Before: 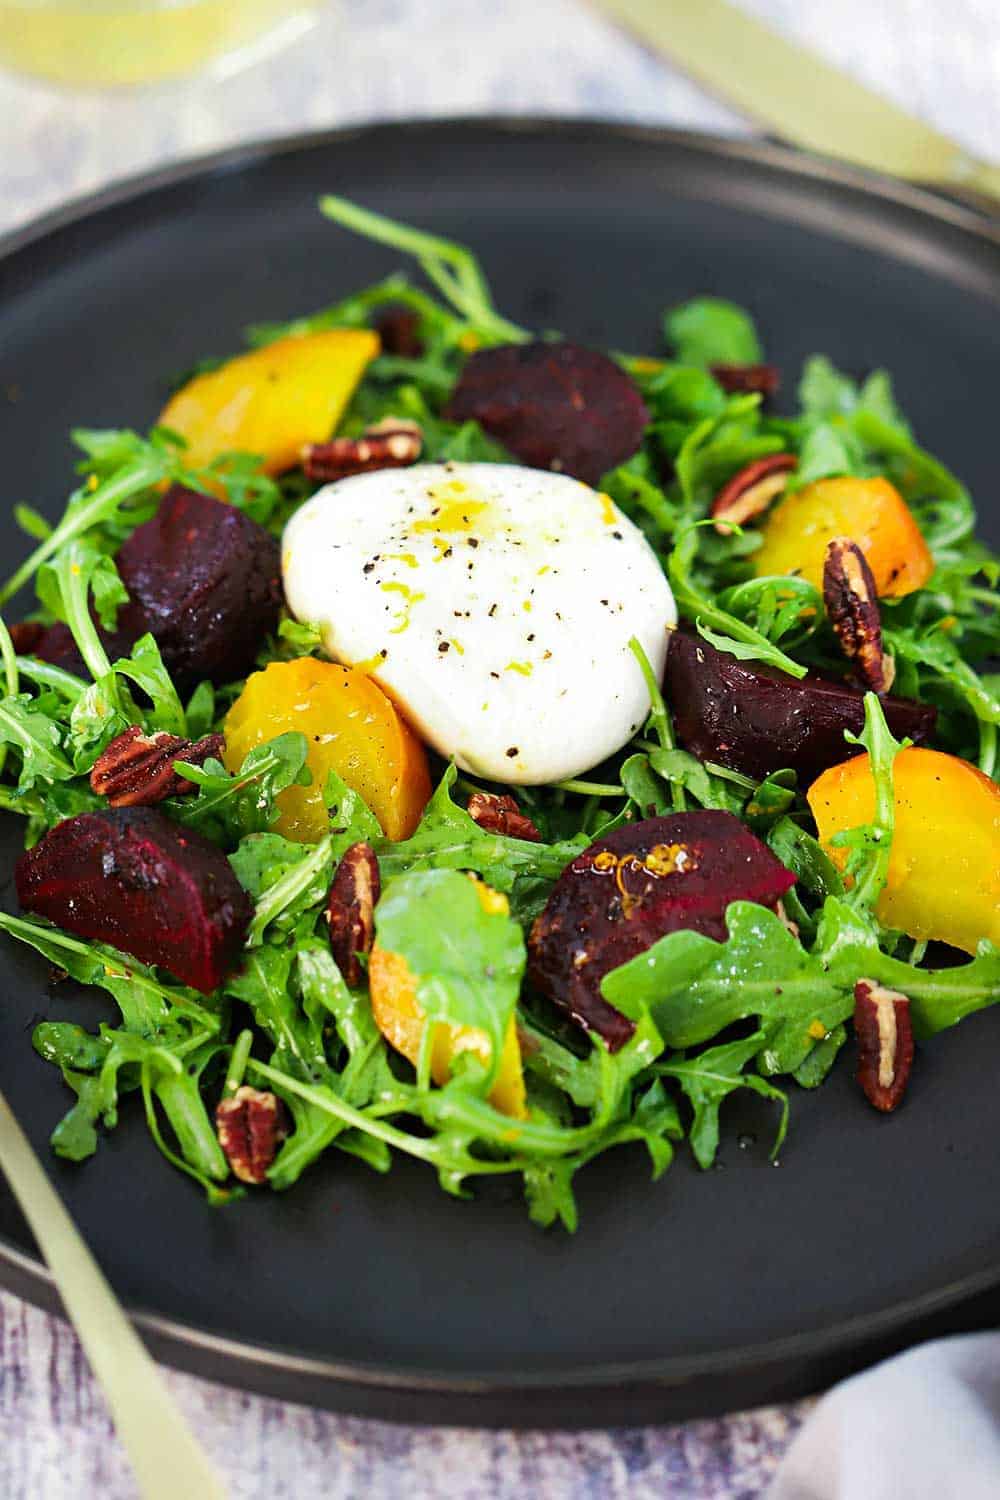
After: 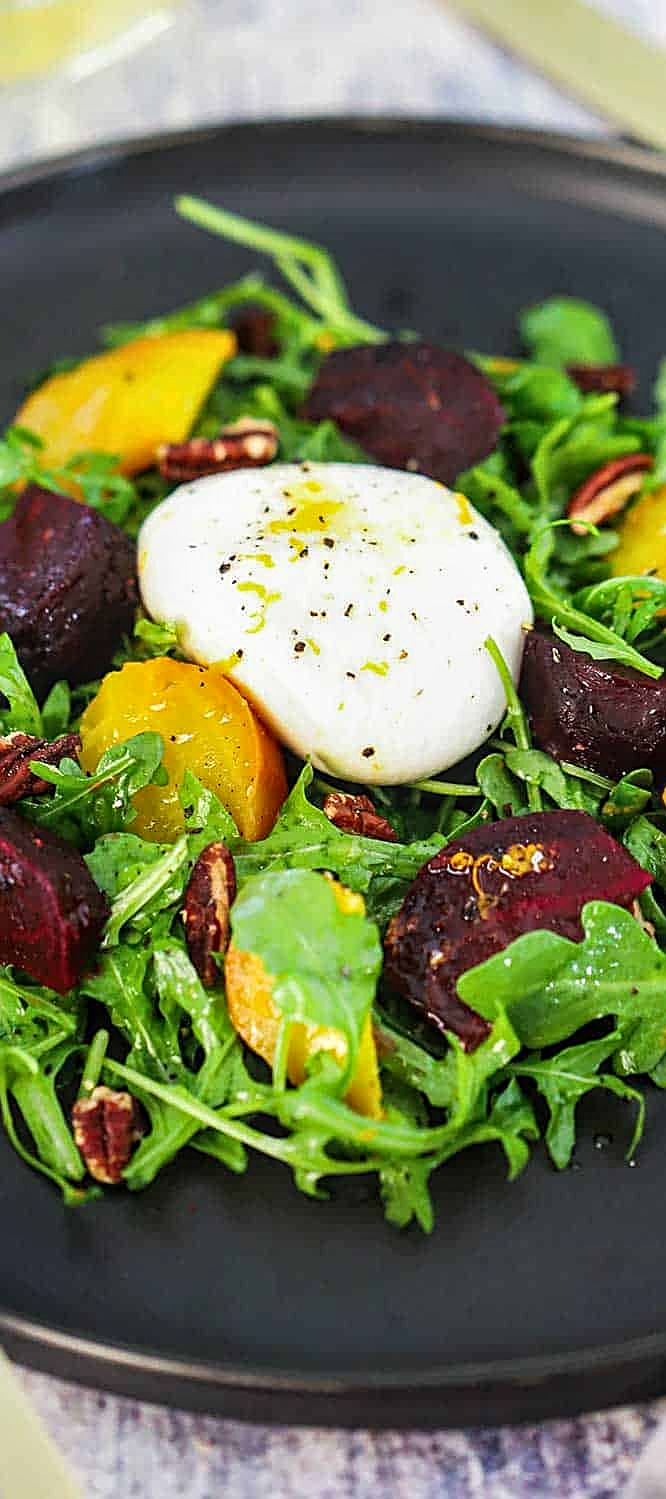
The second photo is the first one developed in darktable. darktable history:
local contrast: on, module defaults
sharpen: on, module defaults
crop and rotate: left 14.404%, right 18.983%
